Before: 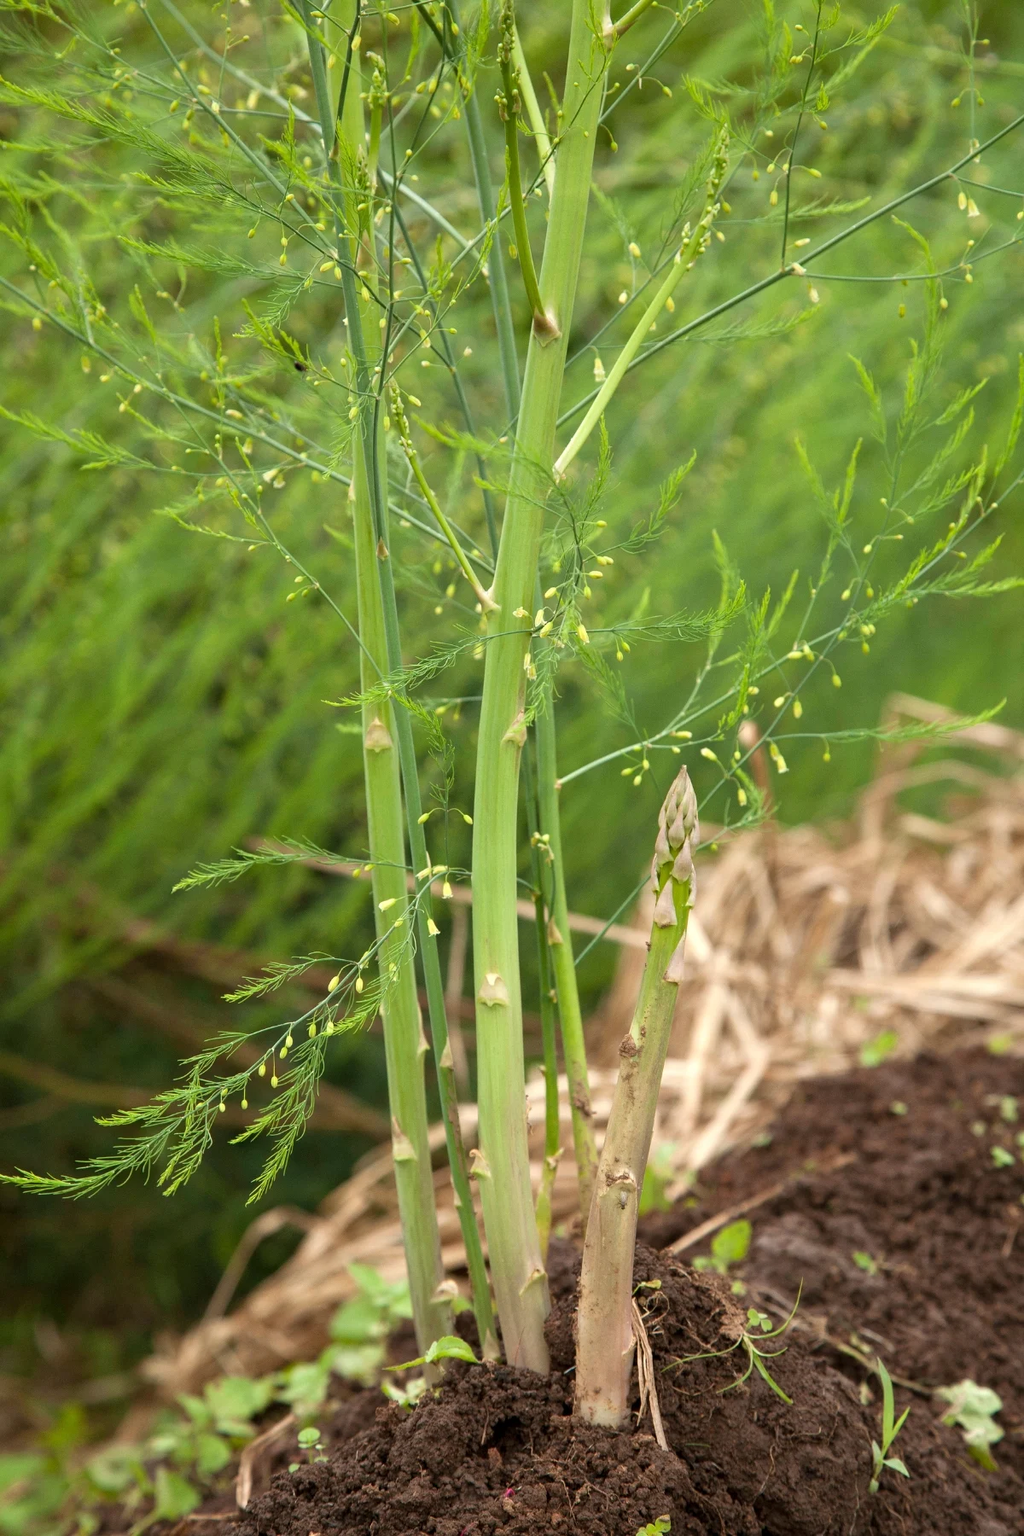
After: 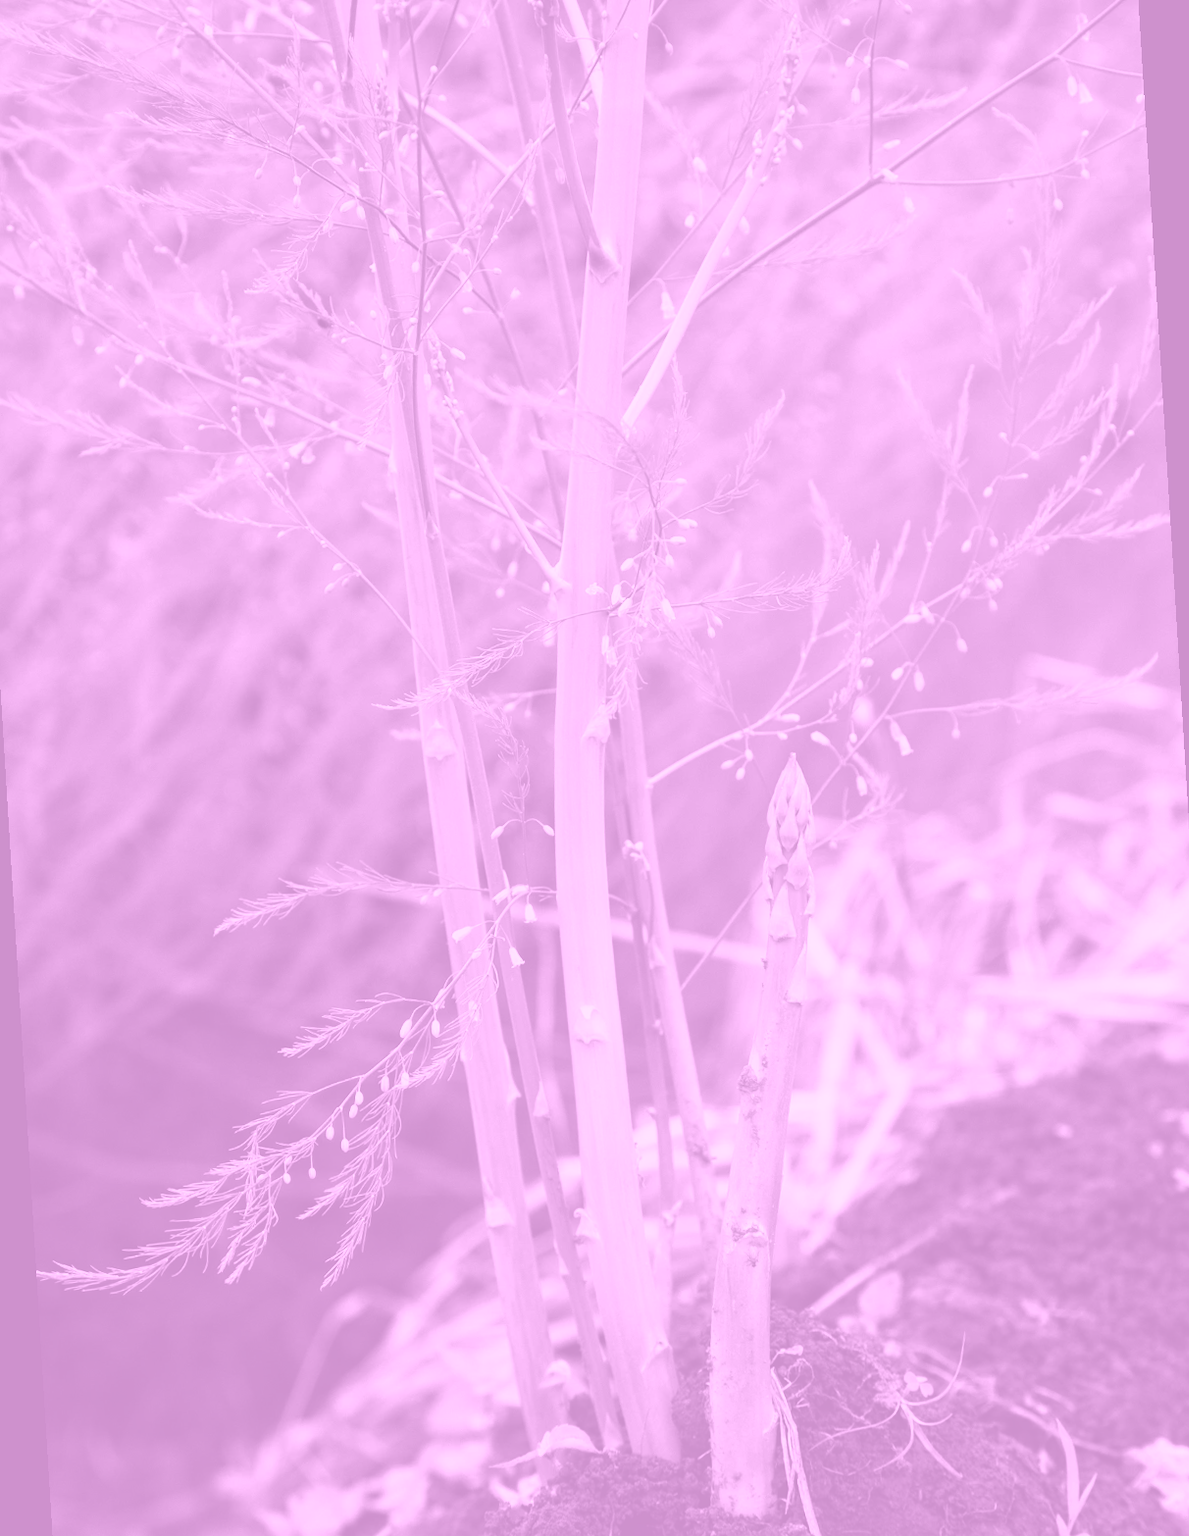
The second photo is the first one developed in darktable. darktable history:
rotate and perspective: rotation -3.52°, crop left 0.036, crop right 0.964, crop top 0.081, crop bottom 0.919
contrast brightness saturation: contrast 0.13, brightness -0.24, saturation 0.14
colorize: hue 331.2°, saturation 69%, source mix 30.28%, lightness 69.02%, version 1
